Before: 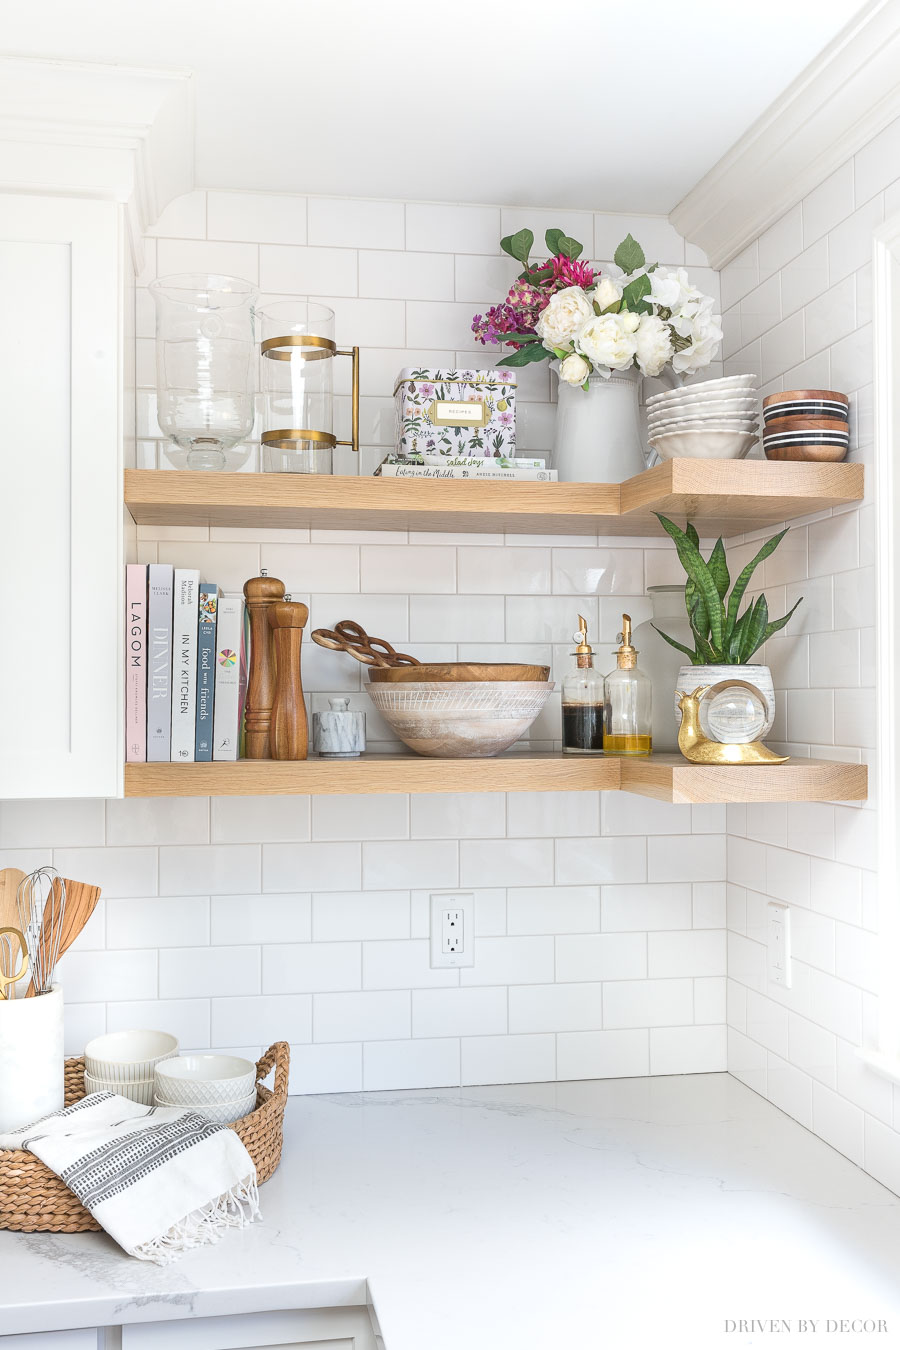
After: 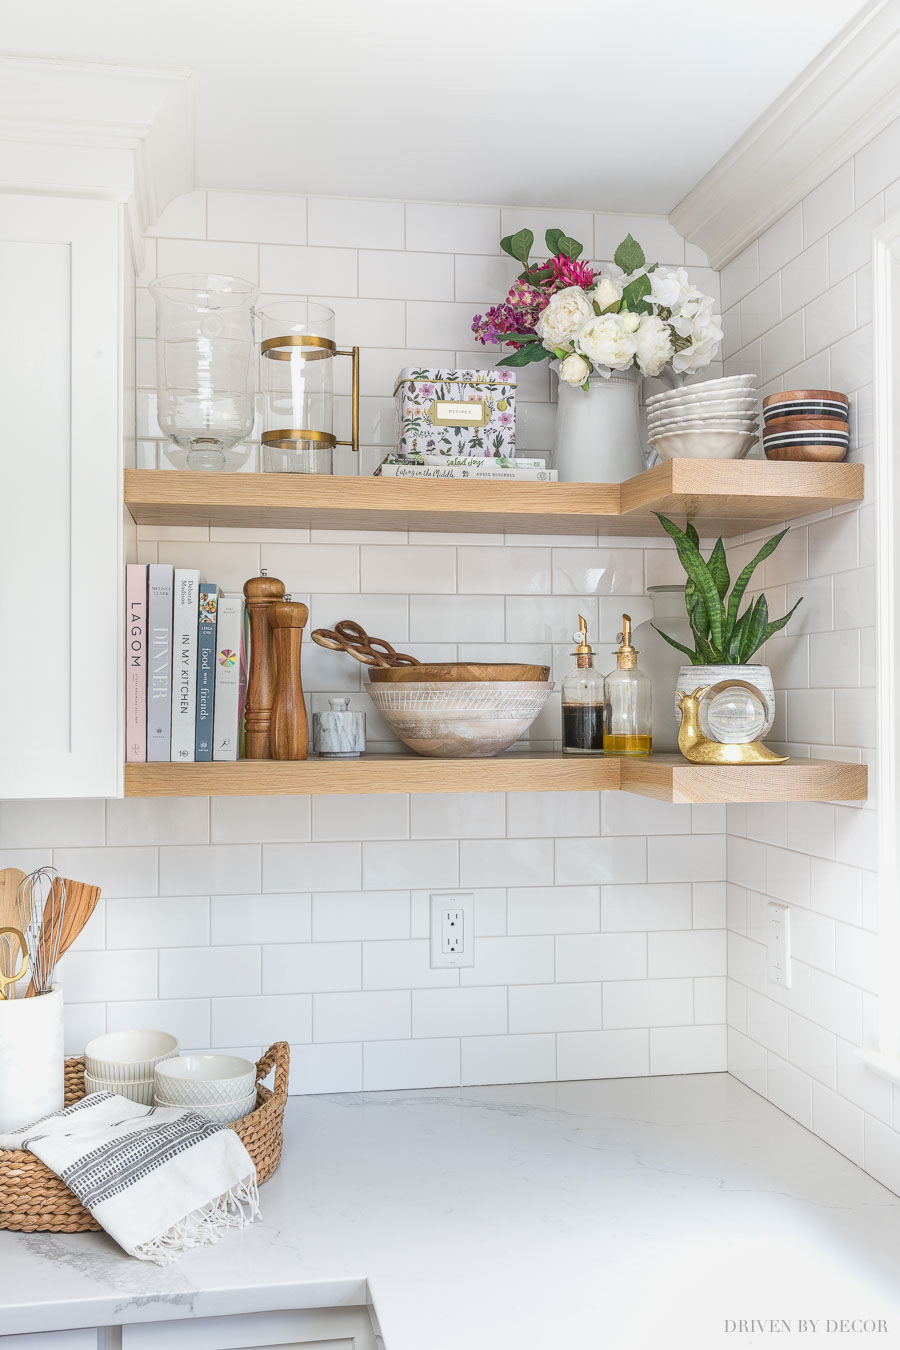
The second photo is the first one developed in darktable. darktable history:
local contrast: on, module defaults
contrast brightness saturation: contrast -0.11
